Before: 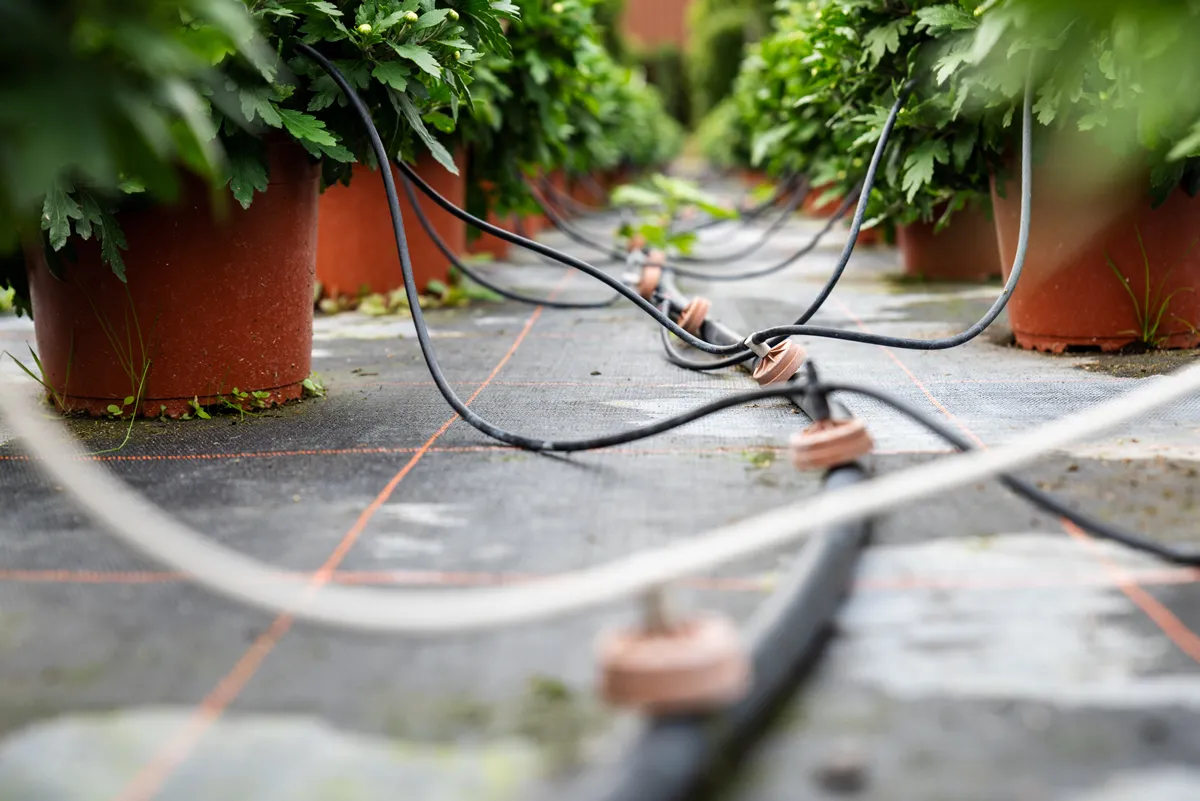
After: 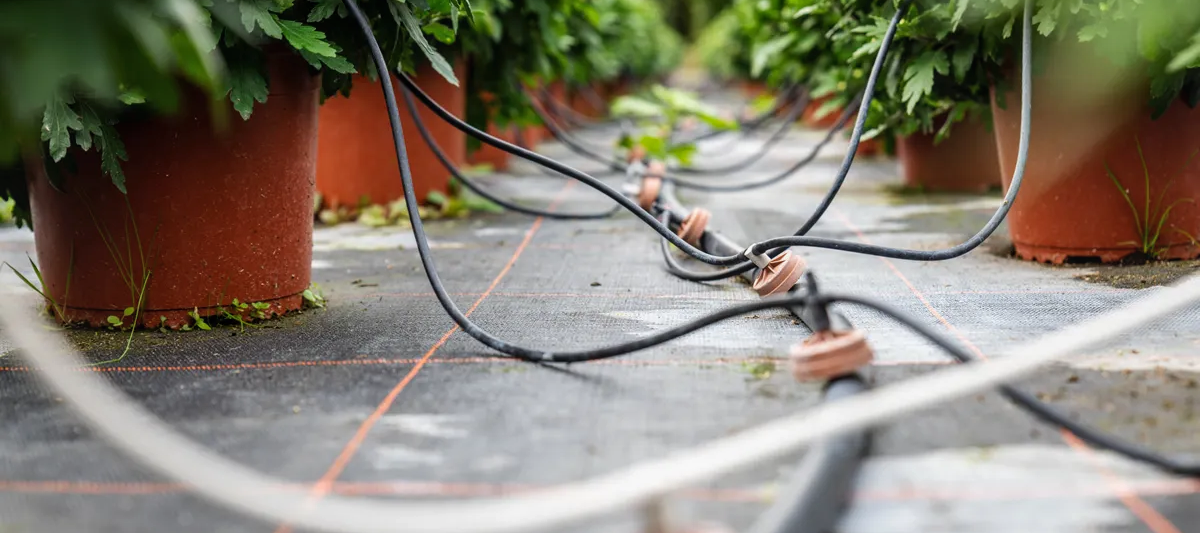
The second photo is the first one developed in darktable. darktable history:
local contrast: detail 110%
crop: top 11.142%, bottom 22.29%
